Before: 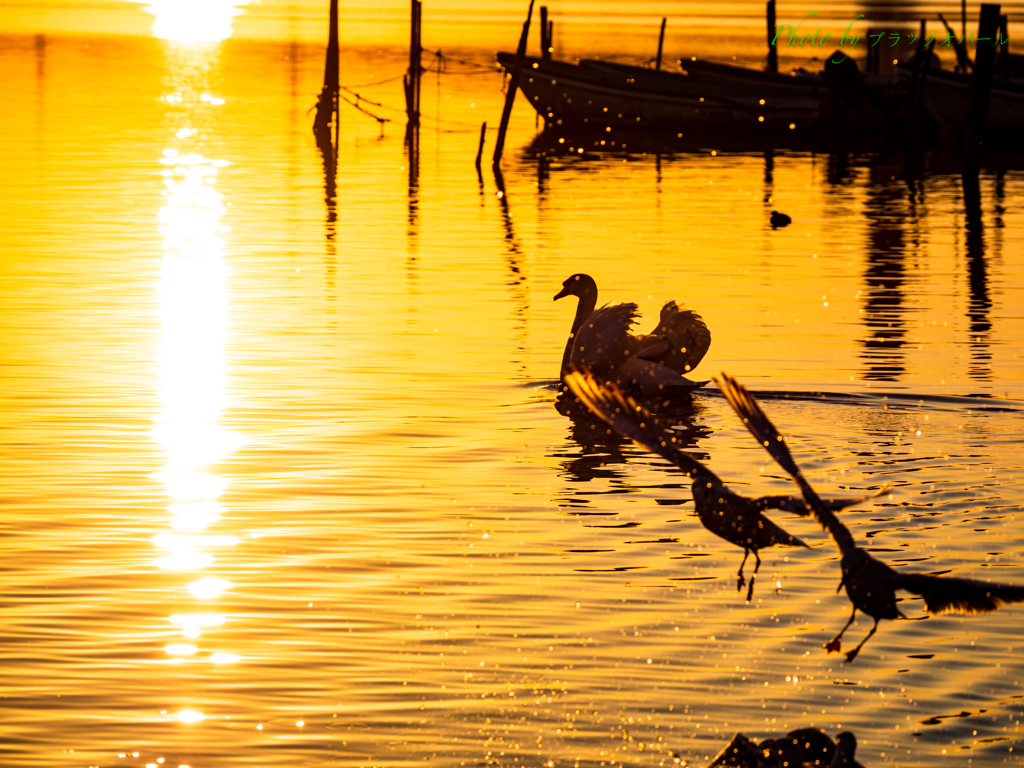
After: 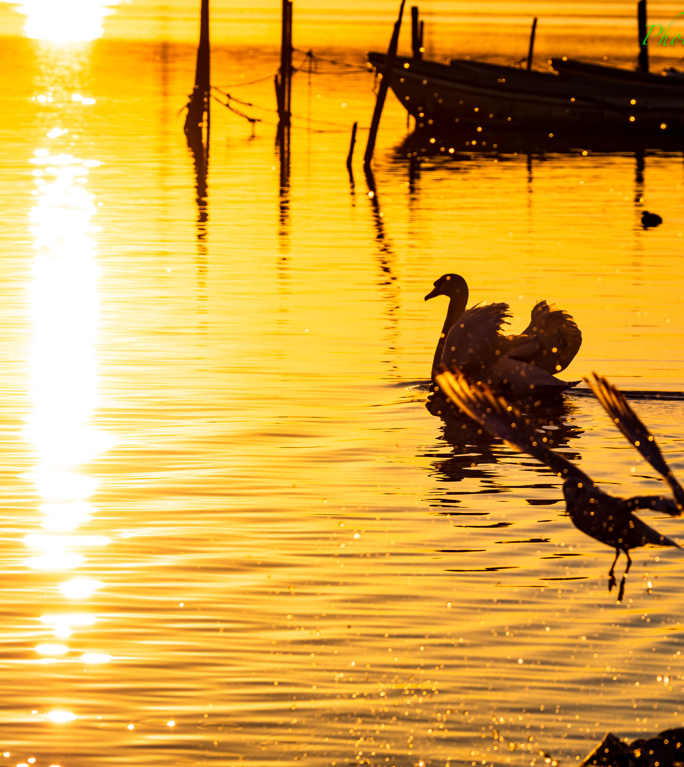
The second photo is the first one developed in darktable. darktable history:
crop and rotate: left 12.681%, right 20.471%
